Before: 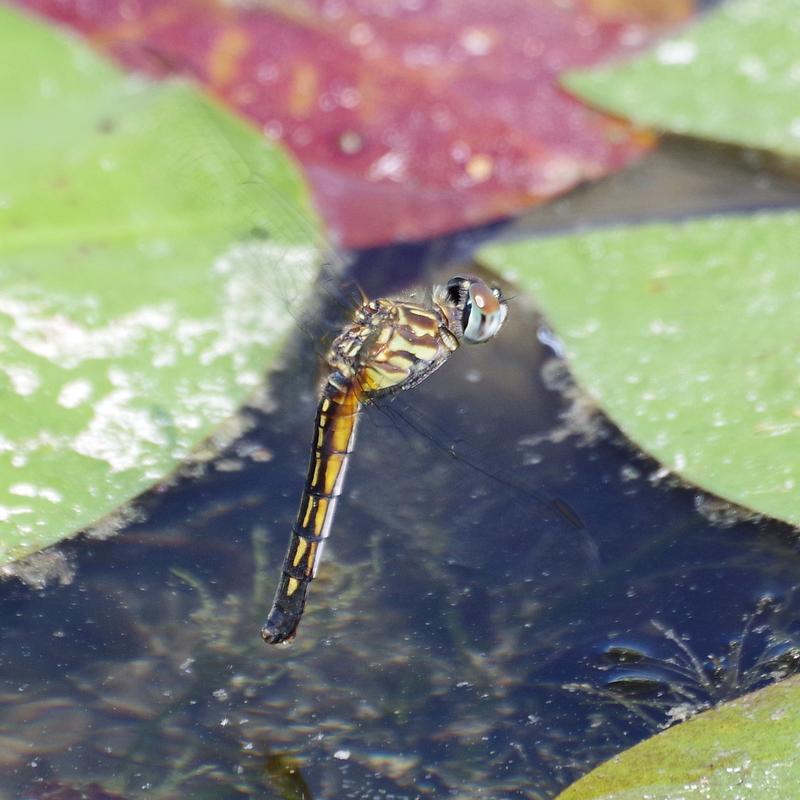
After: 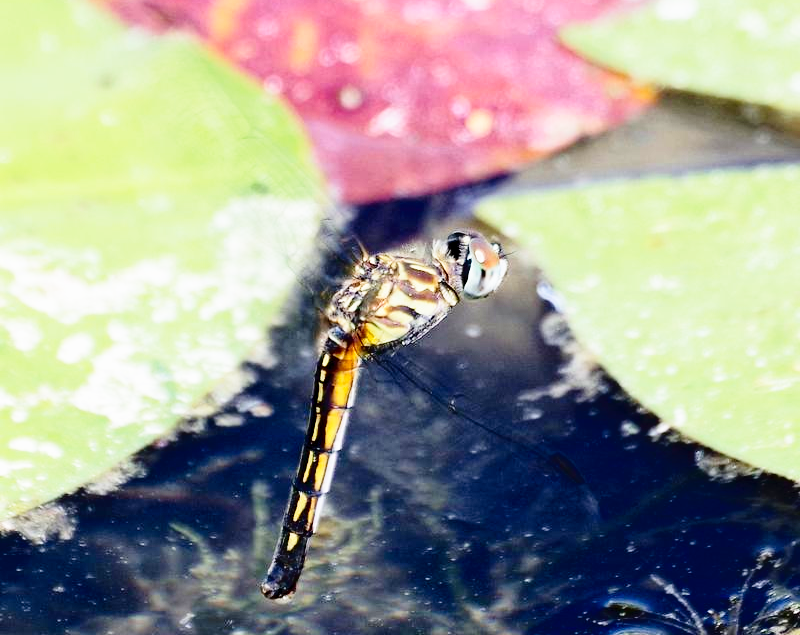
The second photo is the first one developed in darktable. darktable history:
crop and rotate: top 5.664%, bottom 14.869%
exposure: black level correction 0.011, exposure -0.472 EV, compensate highlight preservation false
tone curve: curves: ch0 [(0, 0) (0.003, 0.007) (0.011, 0.01) (0.025, 0.018) (0.044, 0.028) (0.069, 0.034) (0.1, 0.04) (0.136, 0.051) (0.177, 0.104) (0.224, 0.161) (0.277, 0.234) (0.335, 0.316) (0.399, 0.41) (0.468, 0.487) (0.543, 0.577) (0.623, 0.679) (0.709, 0.769) (0.801, 0.854) (0.898, 0.922) (1, 1)], color space Lab, independent channels, preserve colors none
base curve: curves: ch0 [(0, 0) (0.026, 0.03) (0.109, 0.232) (0.351, 0.748) (0.669, 0.968) (1, 1)], preserve colors none
